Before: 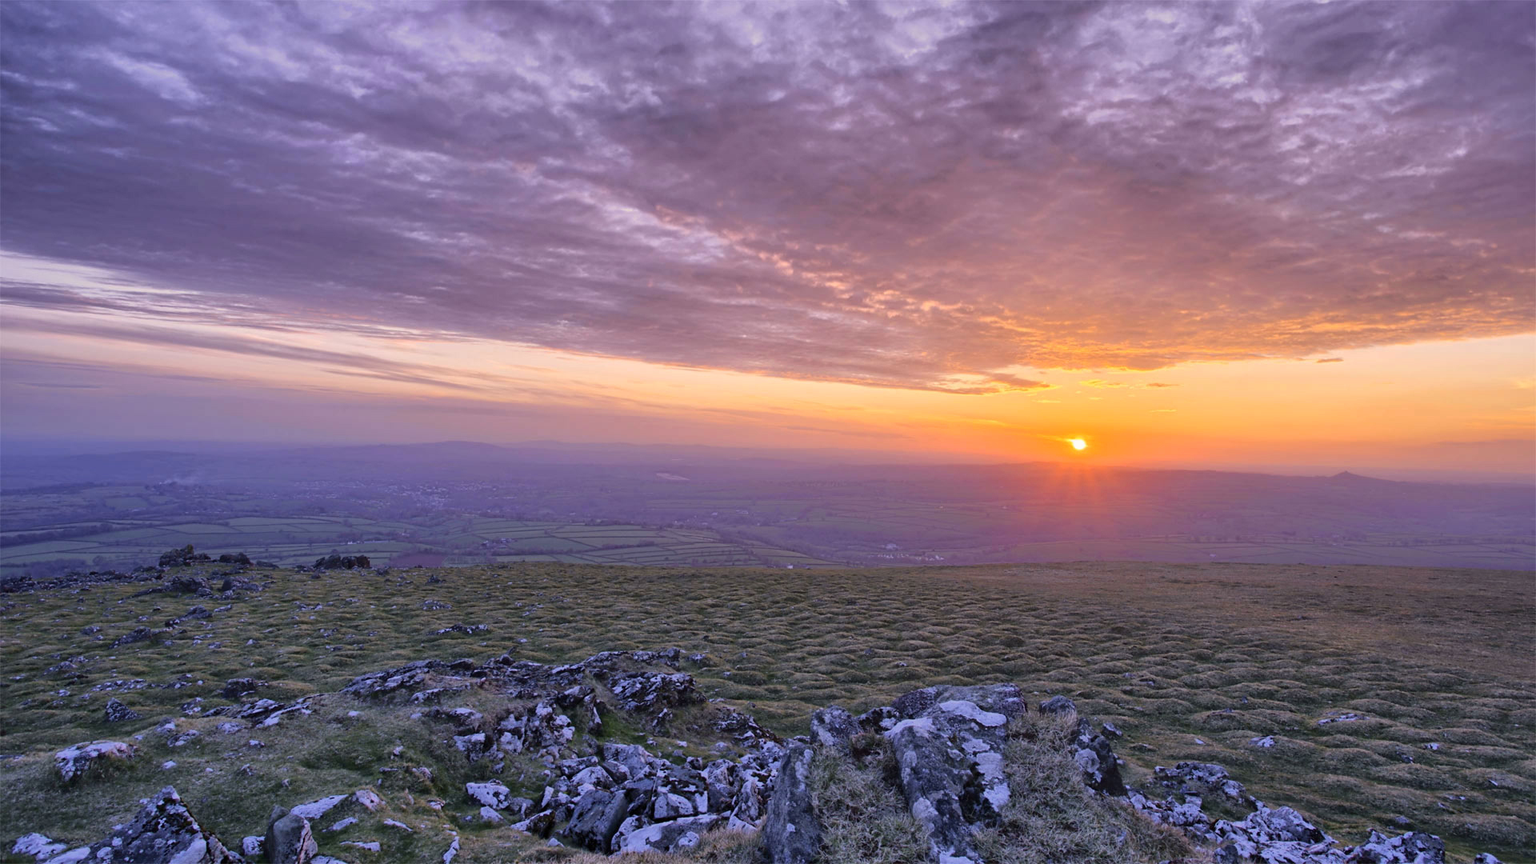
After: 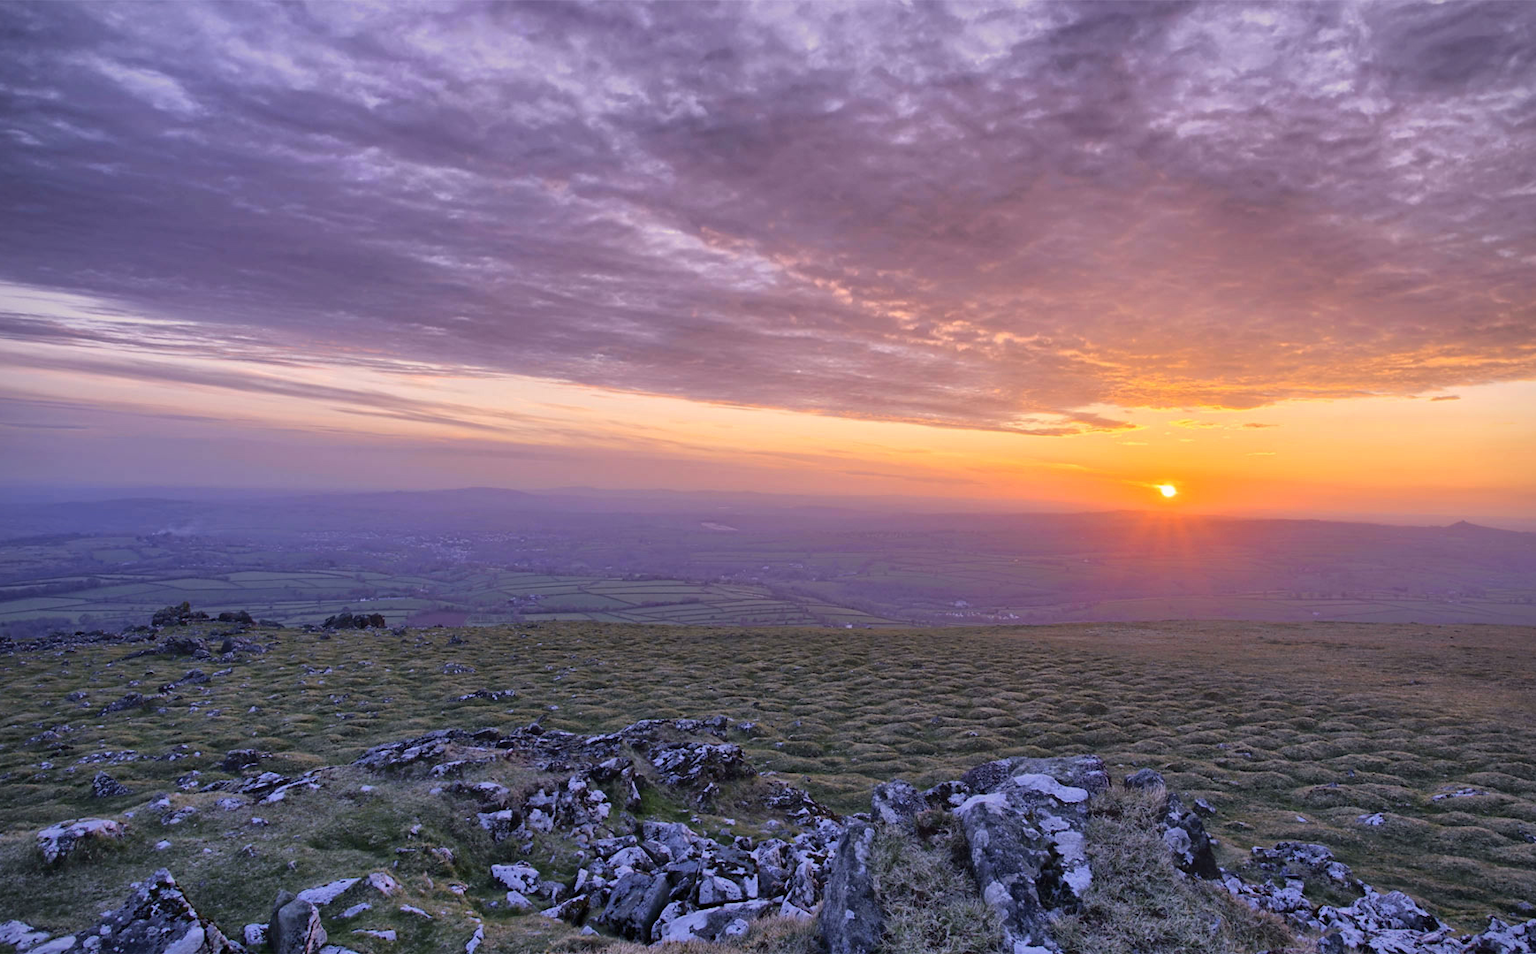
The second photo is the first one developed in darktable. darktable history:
crop and rotate: left 1.42%, right 8.052%
vignetting: fall-off start 91.27%, brightness -0.422, saturation -0.205, unbound false
